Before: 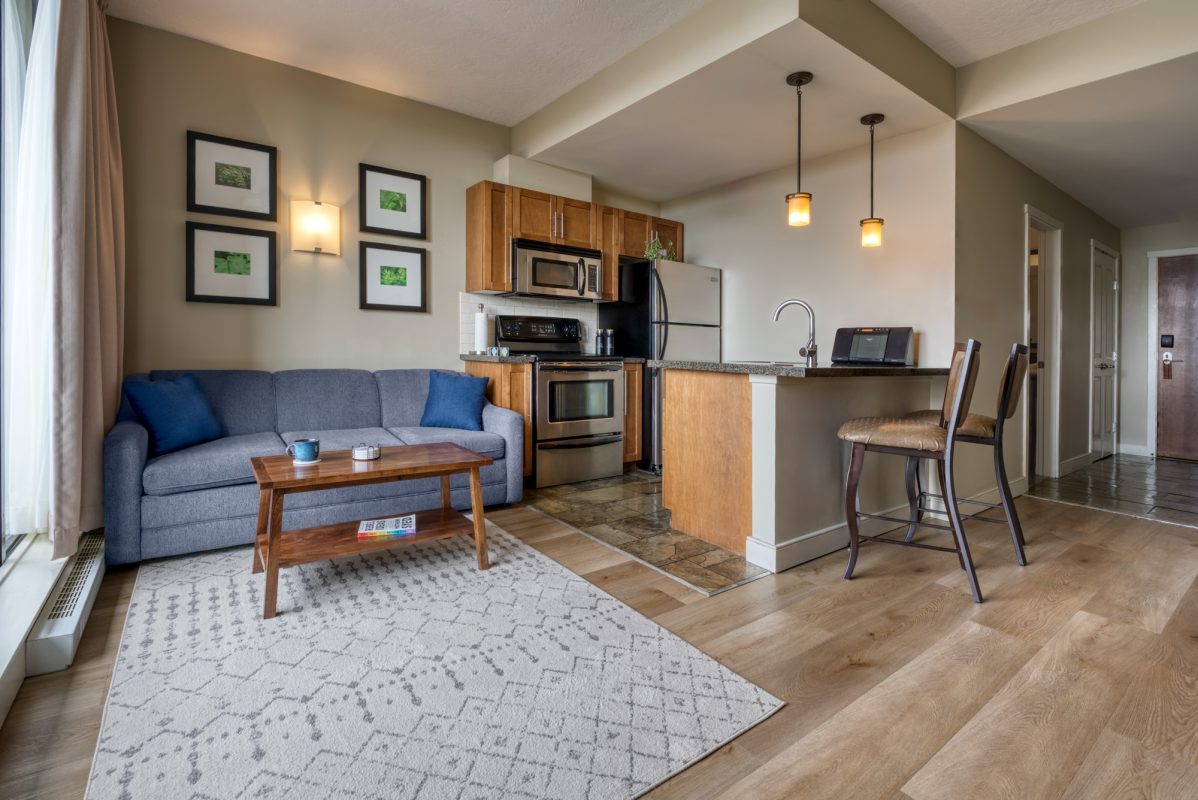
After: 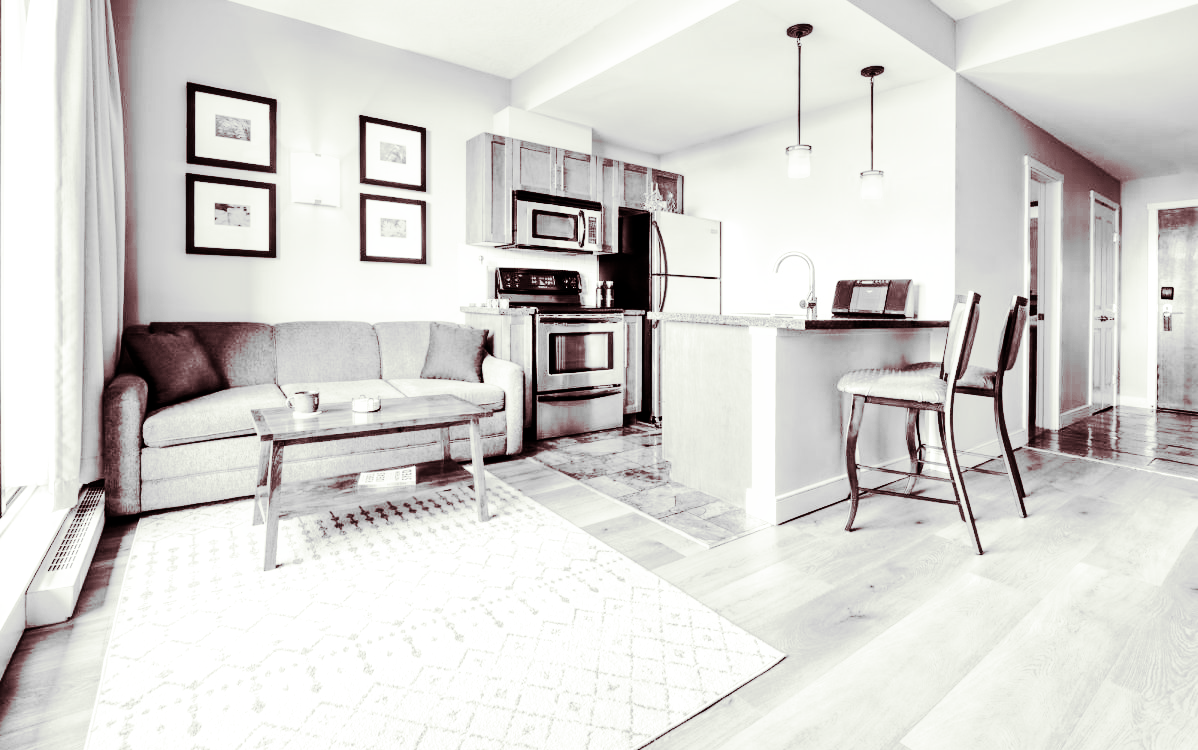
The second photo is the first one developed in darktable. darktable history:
velvia: strength 45%
monochrome: on, module defaults
contrast brightness saturation: contrast 0.07, brightness 0.08, saturation 0.18
tone curve: curves: ch0 [(0, 0) (0.086, 0.006) (0.148, 0.021) (0.245, 0.105) (0.374, 0.401) (0.444, 0.631) (0.778, 0.915) (1, 1)], color space Lab, linked channels, preserve colors none
split-toning: on, module defaults
exposure: exposure 1.089 EV, compensate highlight preservation false
crop and rotate: top 6.25%
